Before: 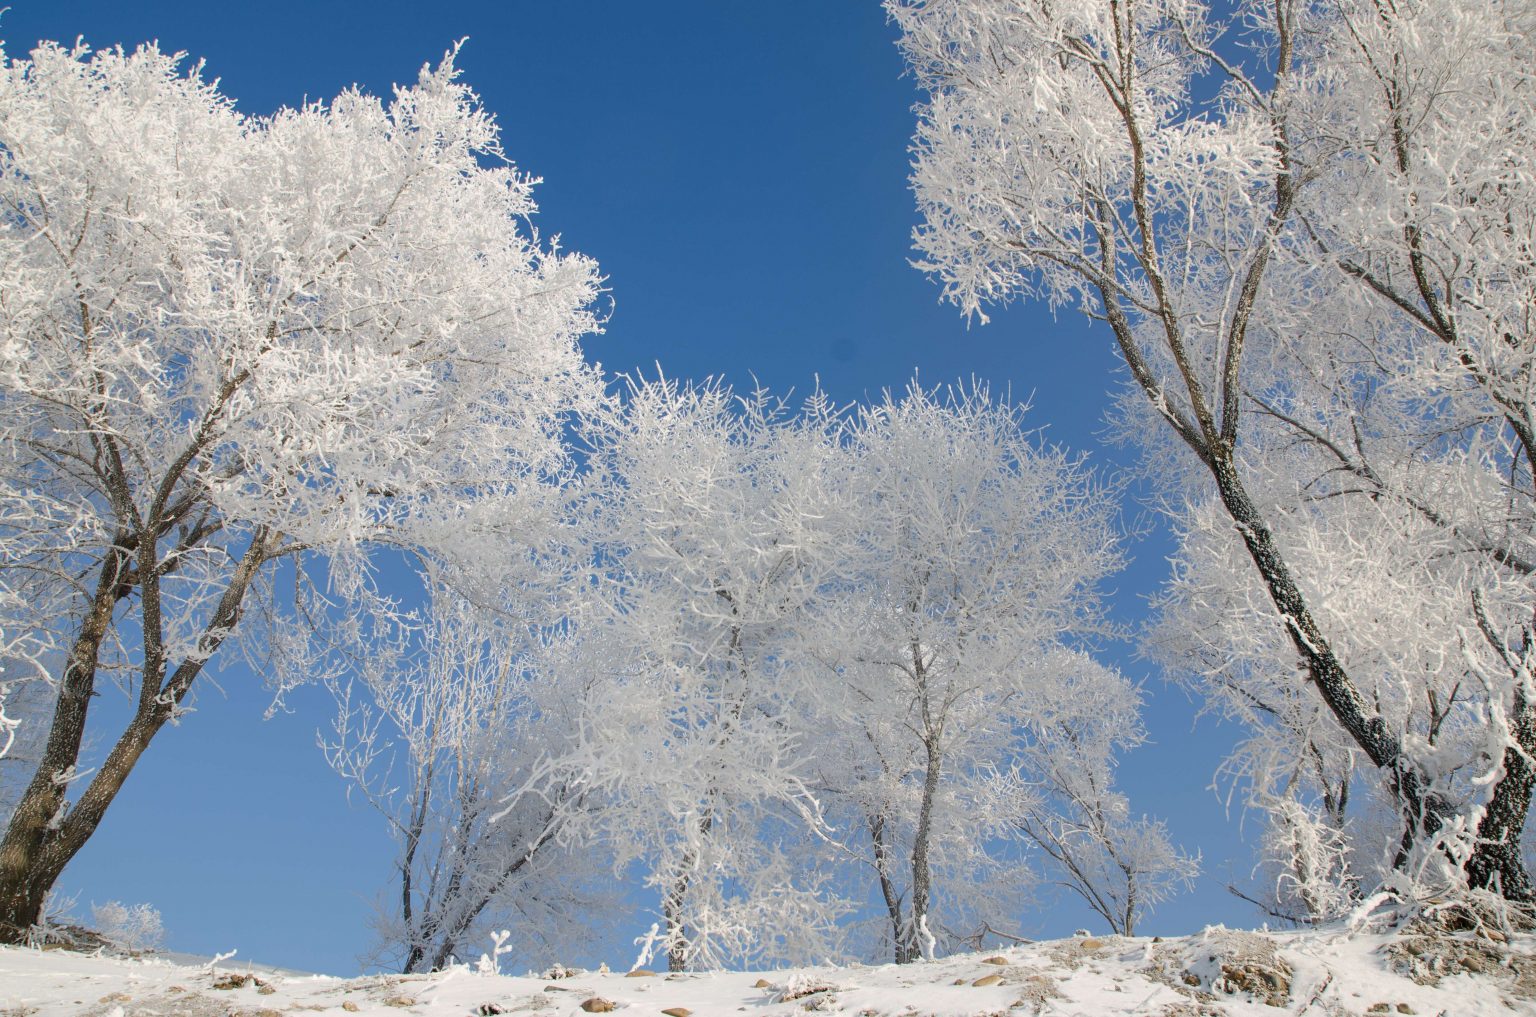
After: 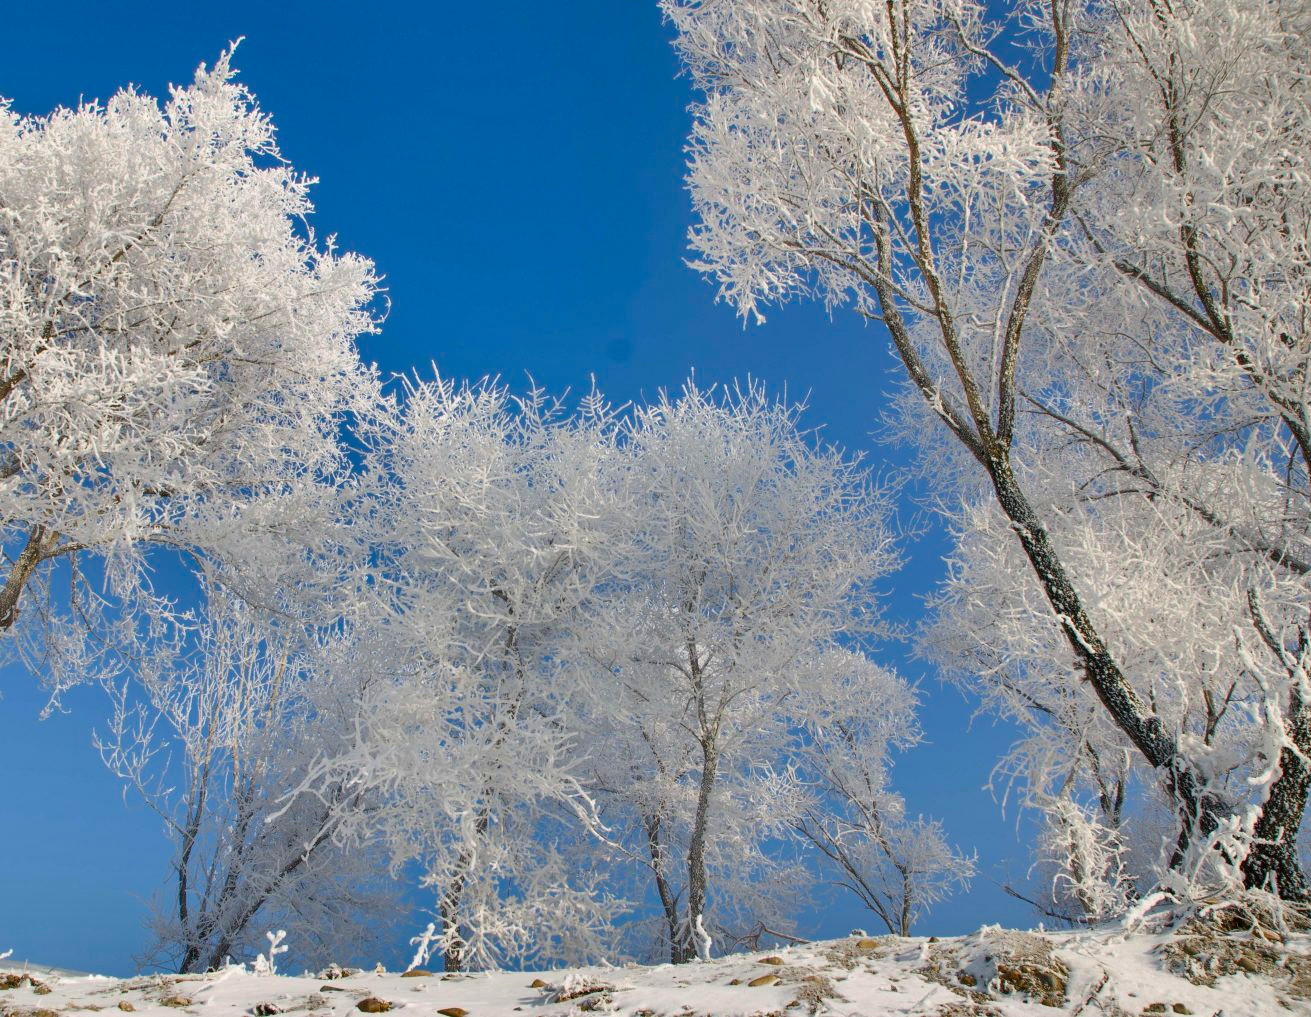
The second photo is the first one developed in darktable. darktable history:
shadows and highlights: white point adjustment 0.1, highlights -70, soften with gaussian
color balance rgb: perceptual saturation grading › global saturation 25%, global vibrance 20%
crop and rotate: left 14.584%
